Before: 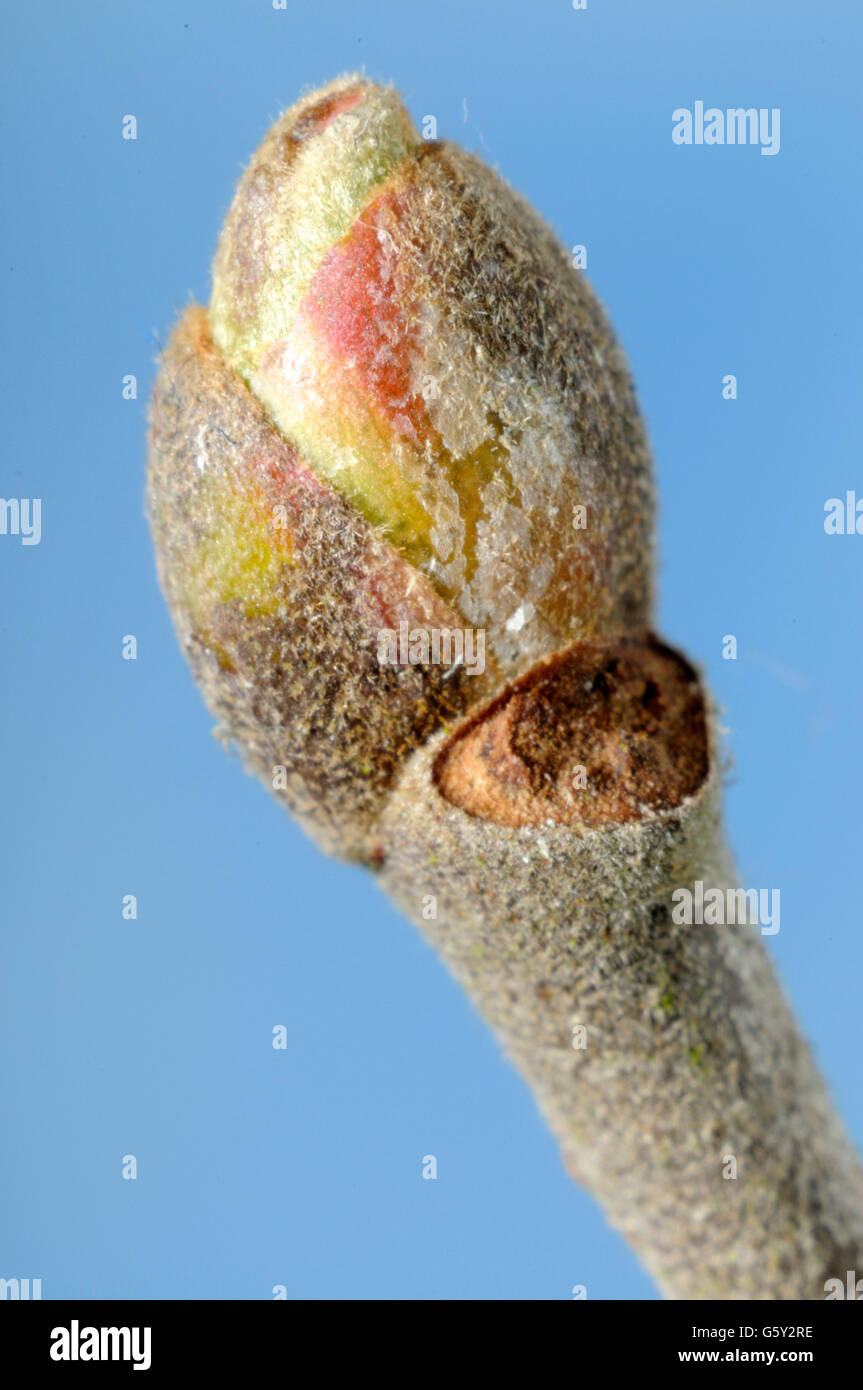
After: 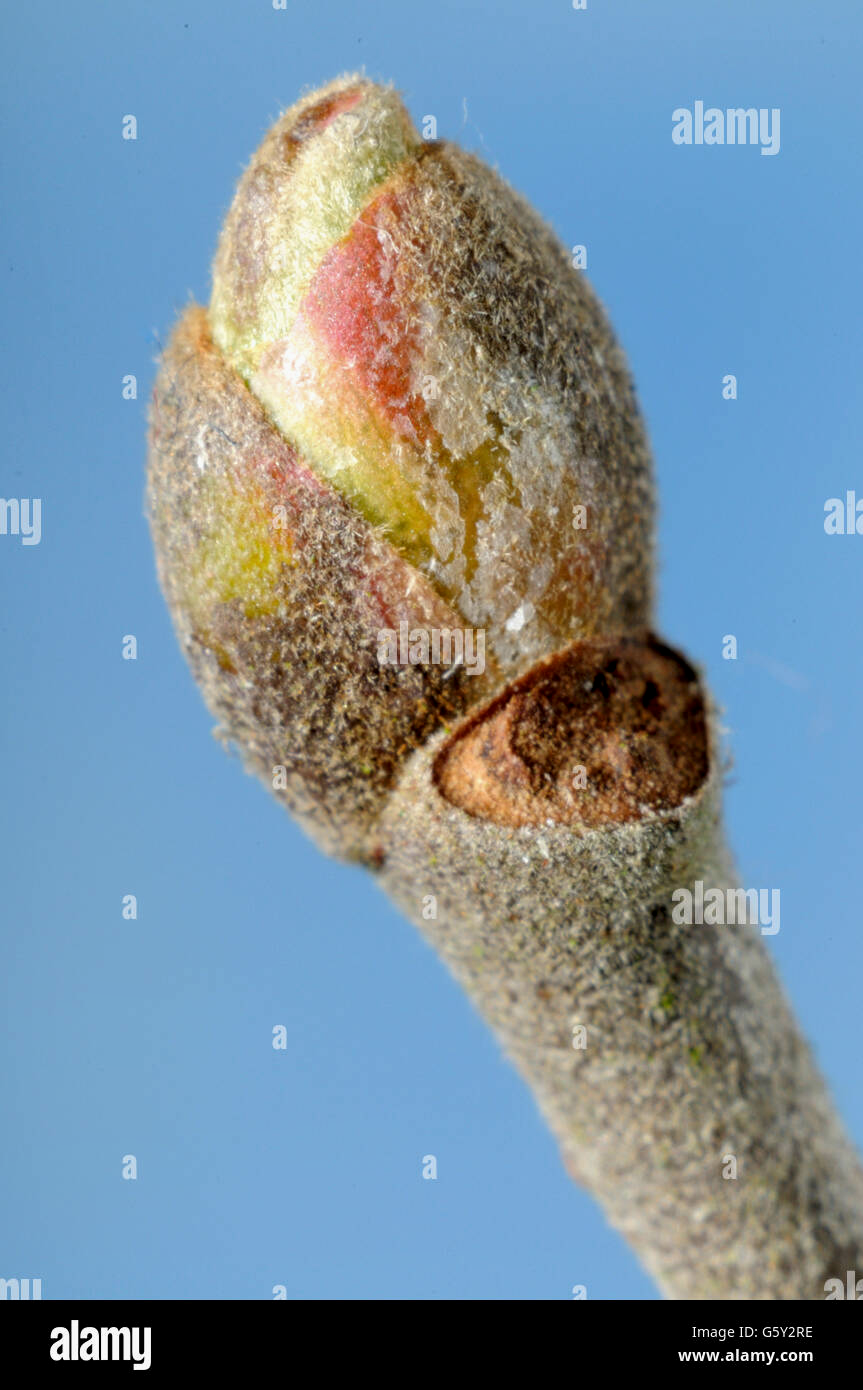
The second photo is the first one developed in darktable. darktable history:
local contrast: highlights 106%, shadows 102%, detail 119%, midtone range 0.2
exposure: exposure -0.176 EV, compensate exposure bias true, compensate highlight preservation false
